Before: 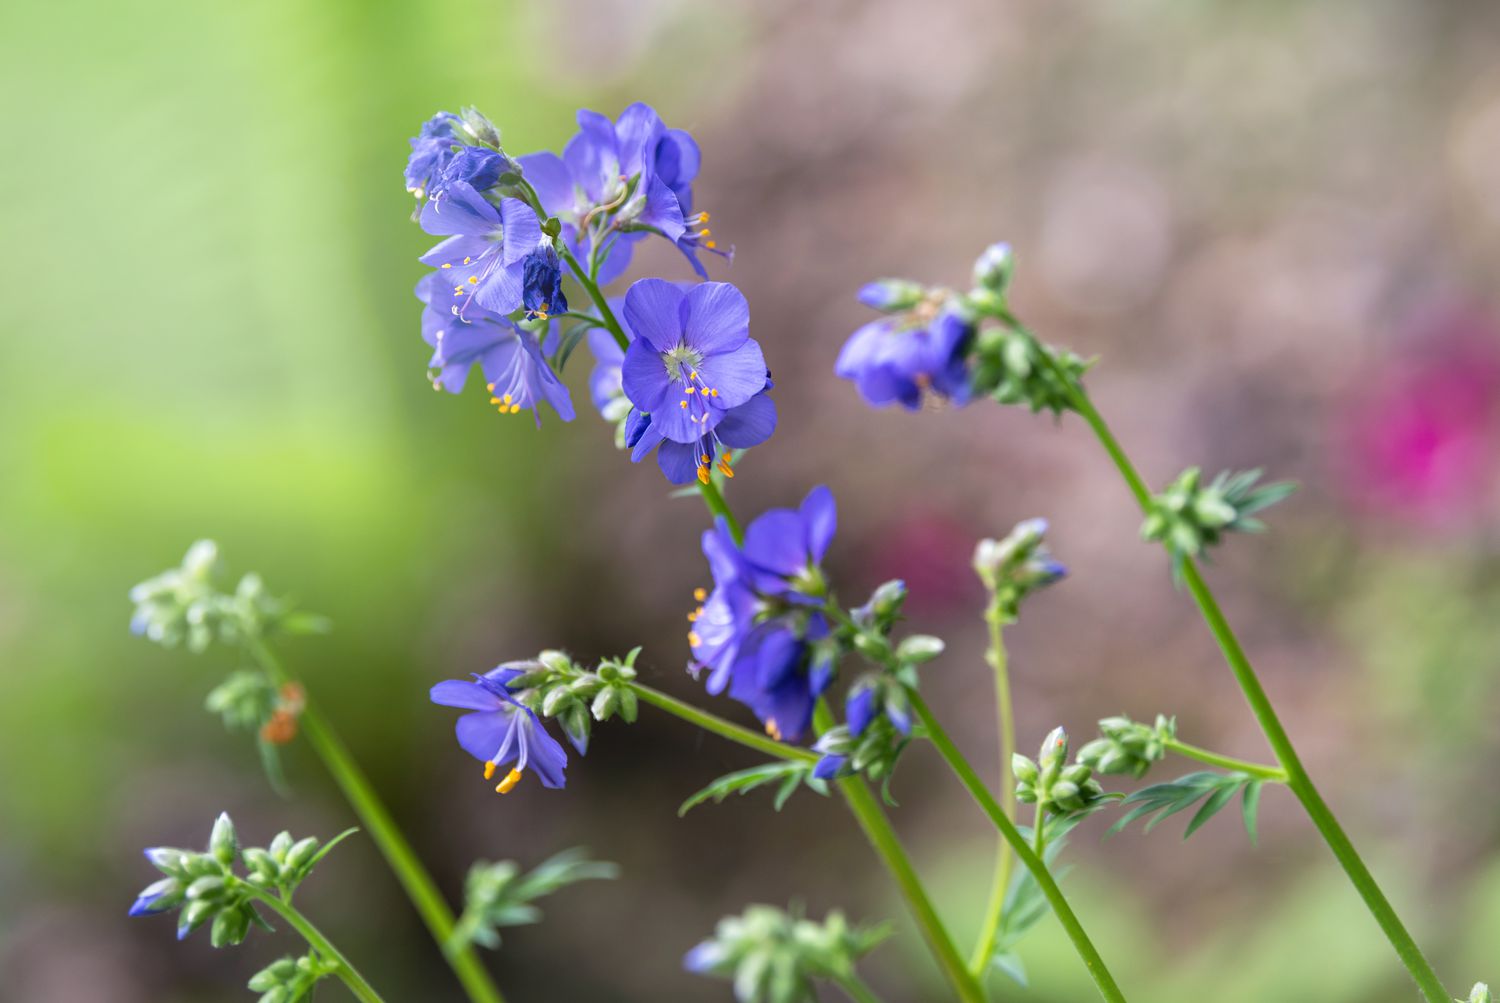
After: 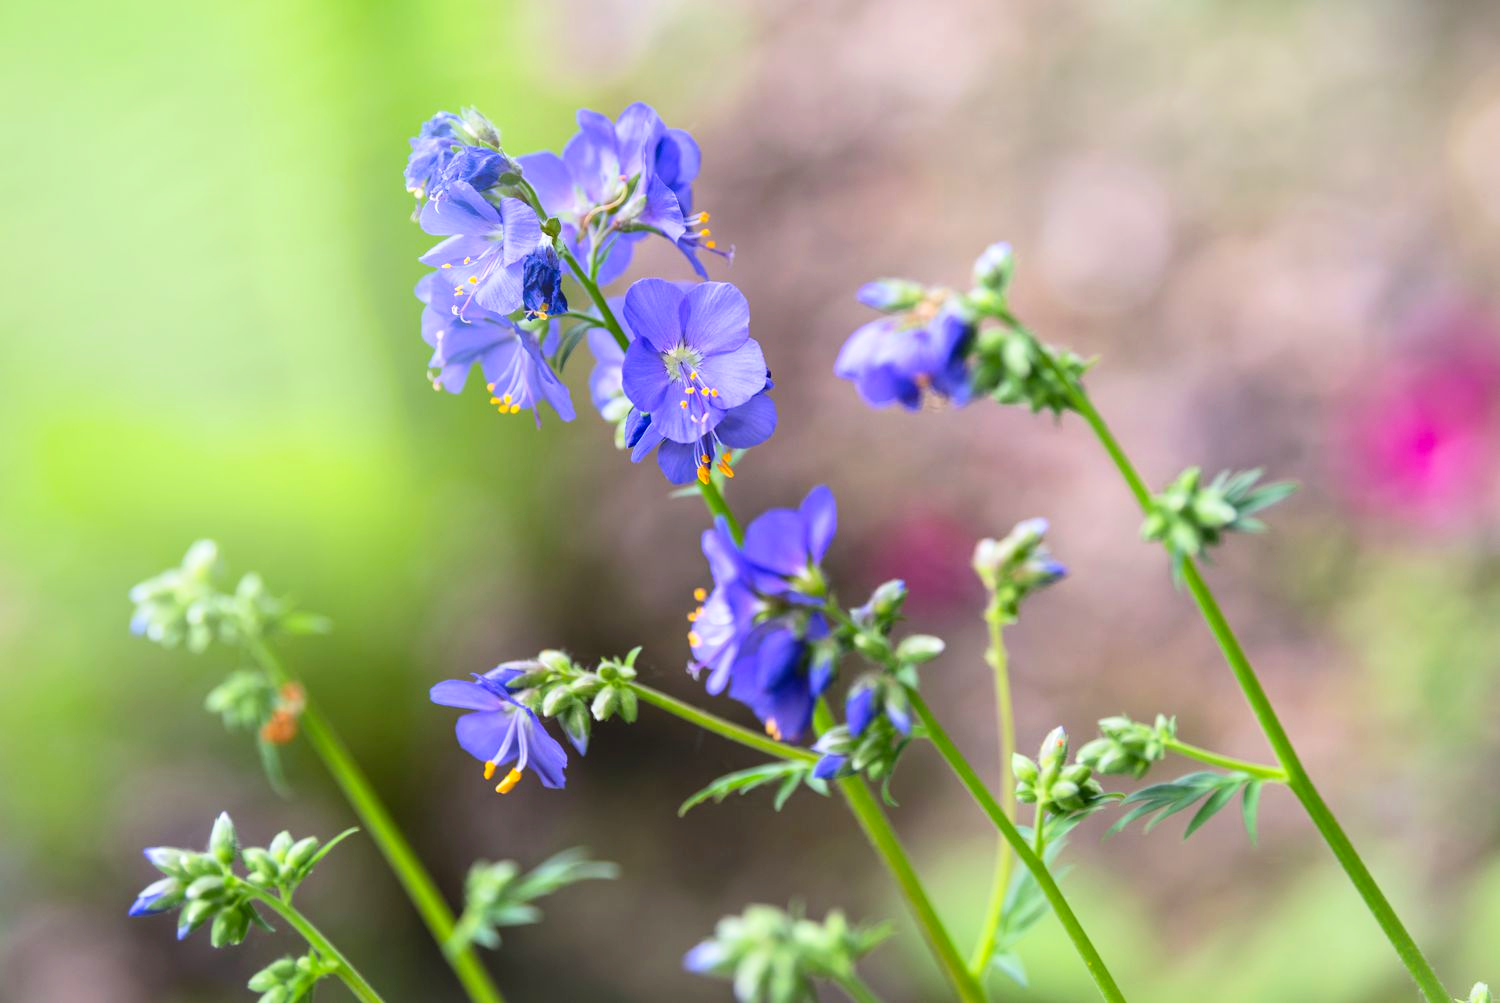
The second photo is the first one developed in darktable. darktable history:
exposure: compensate highlight preservation false
contrast brightness saturation: contrast 0.195, brightness 0.164, saturation 0.223
